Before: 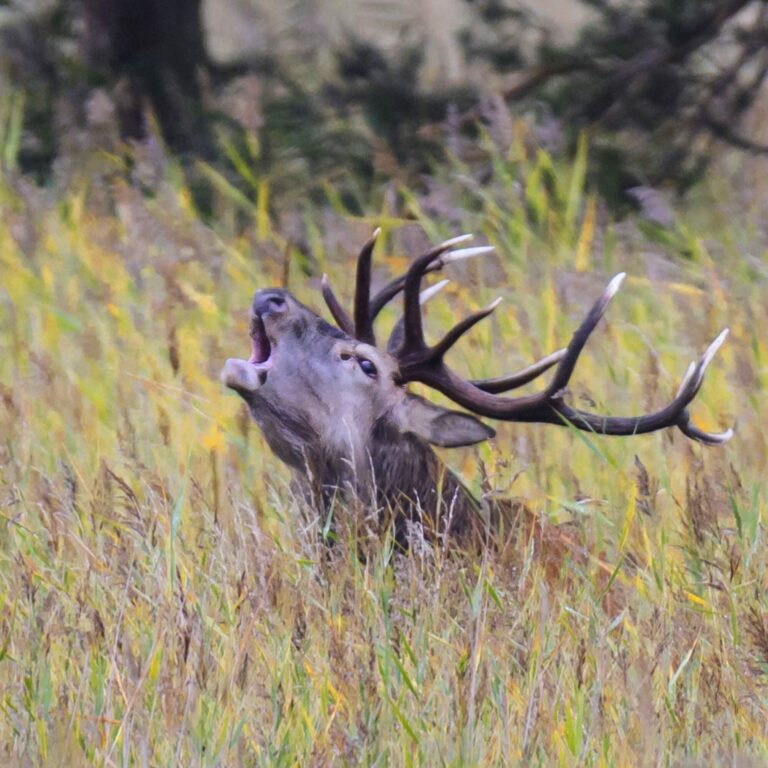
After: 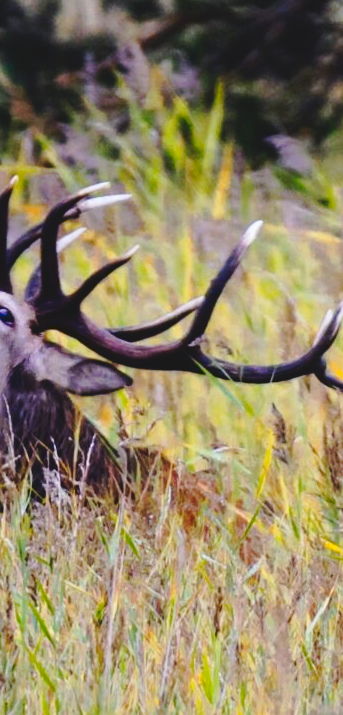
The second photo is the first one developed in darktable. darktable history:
crop: left 47.394%, top 6.787%, right 7.908%
contrast brightness saturation: contrast 0.12, brightness -0.117, saturation 0.2
tone curve: curves: ch0 [(0, 0) (0.003, 0.085) (0.011, 0.086) (0.025, 0.086) (0.044, 0.088) (0.069, 0.093) (0.1, 0.102) (0.136, 0.12) (0.177, 0.157) (0.224, 0.203) (0.277, 0.277) (0.335, 0.36) (0.399, 0.463) (0.468, 0.559) (0.543, 0.626) (0.623, 0.703) (0.709, 0.789) (0.801, 0.869) (0.898, 0.927) (1, 1)], preserve colors none
